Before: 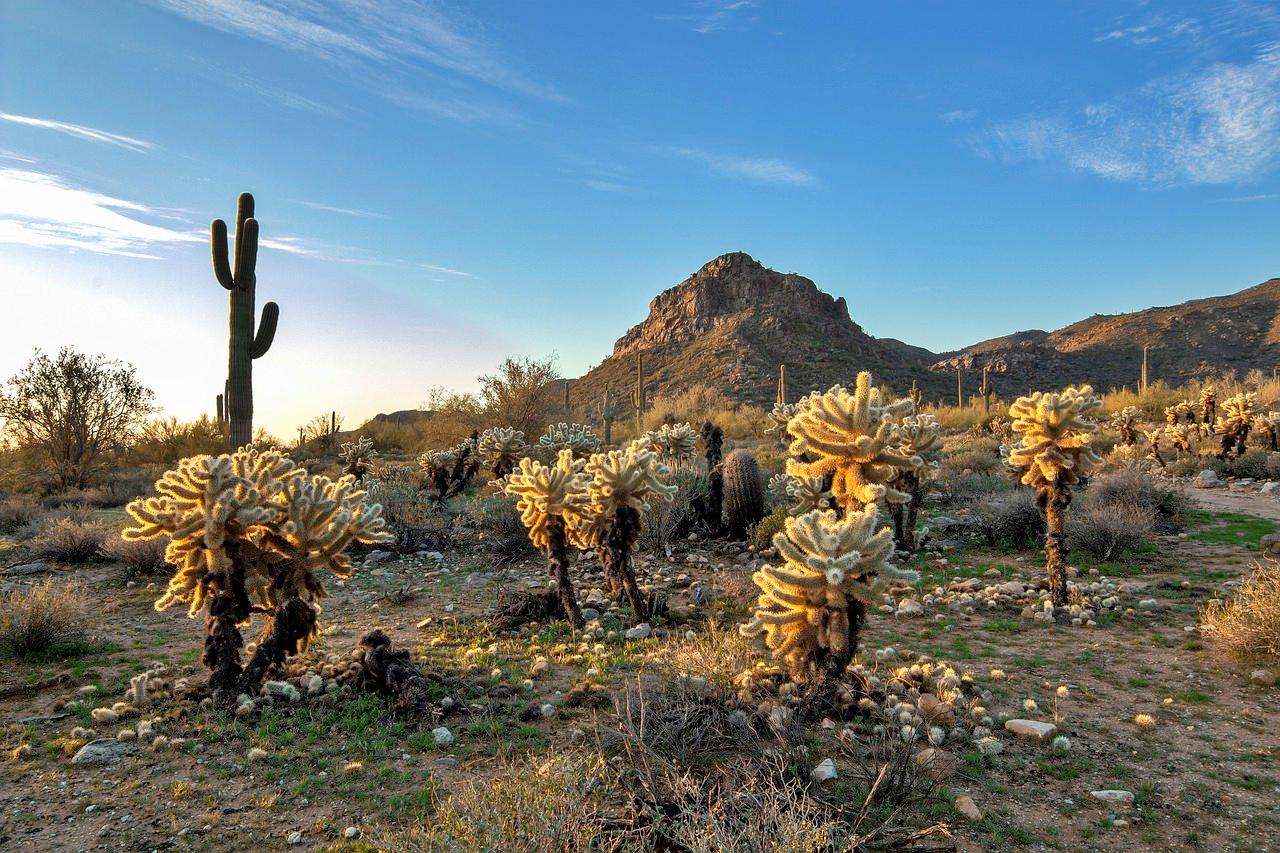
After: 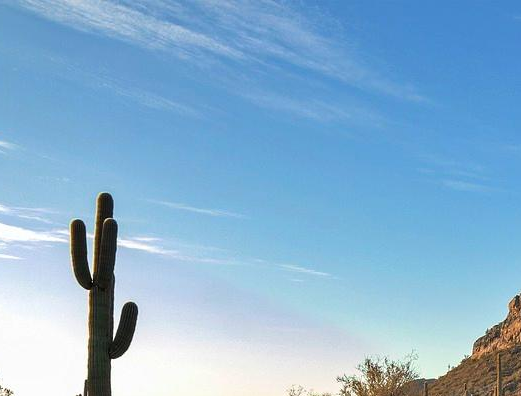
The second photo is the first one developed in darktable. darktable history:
crop and rotate: left 11.061%, top 0.113%, right 48.208%, bottom 53.348%
